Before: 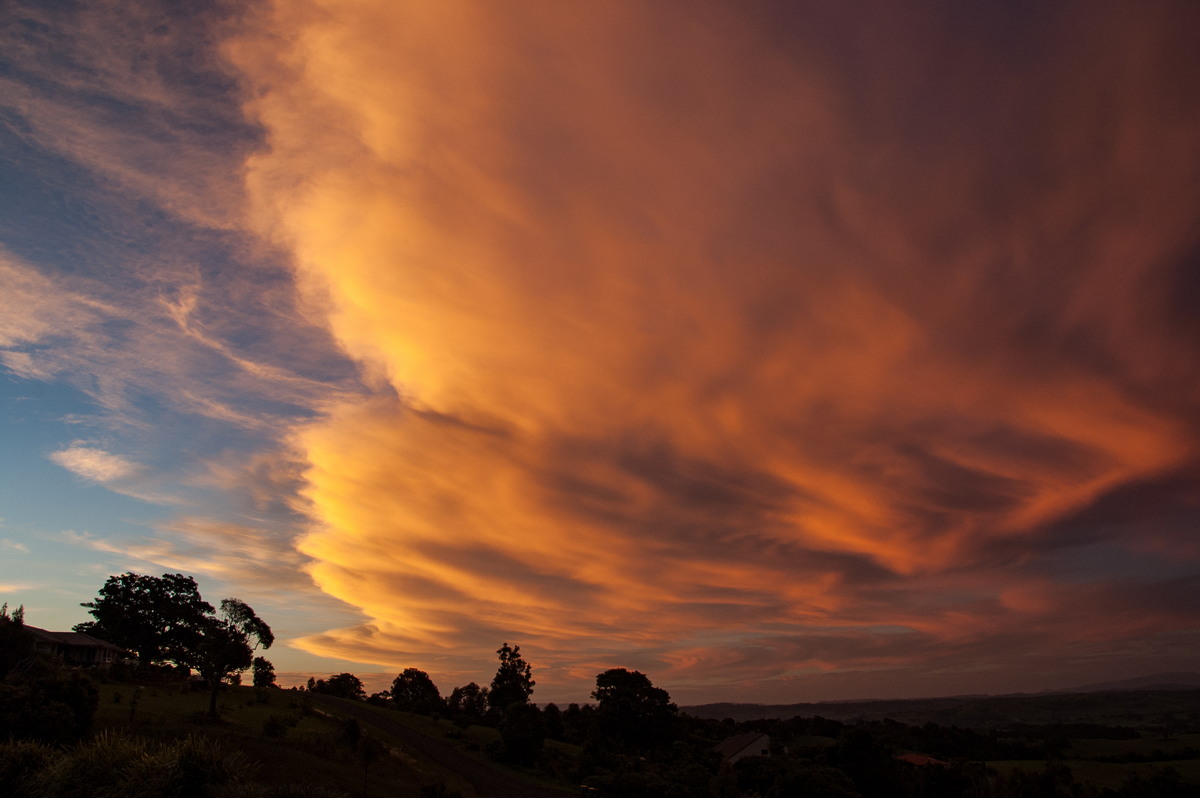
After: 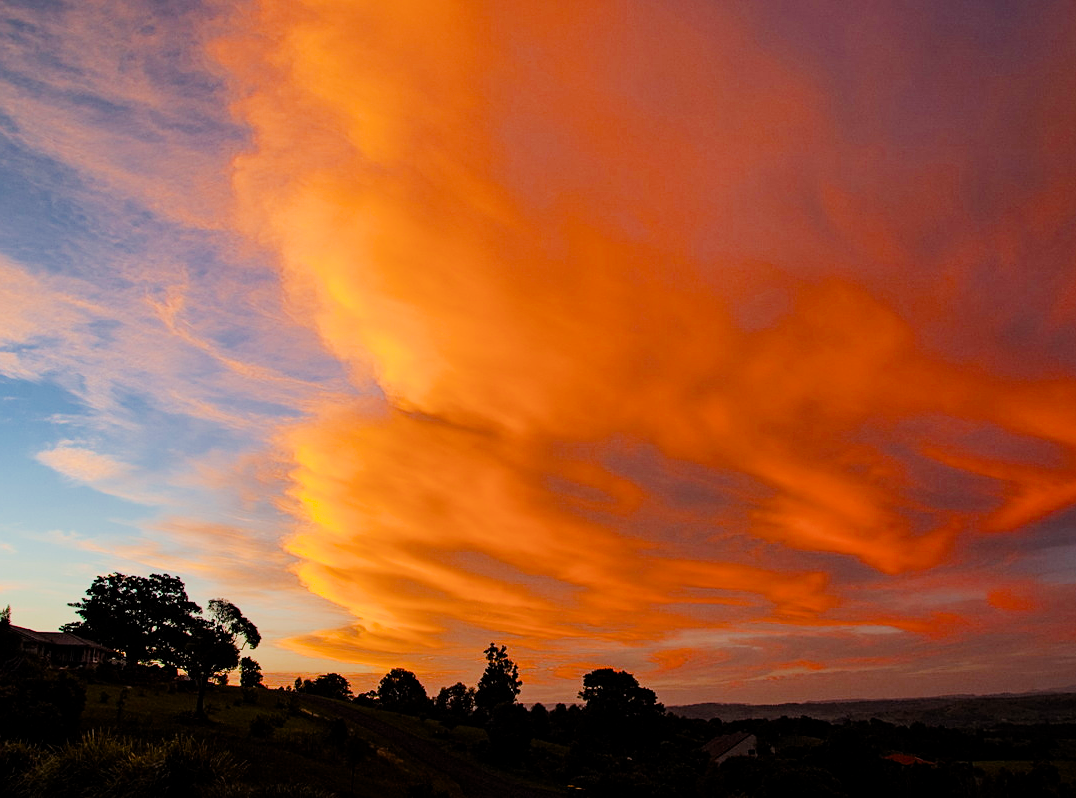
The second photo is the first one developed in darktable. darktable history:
exposure: black level correction 0, exposure 1.466 EV, compensate exposure bias true, compensate highlight preservation false
sharpen: amount 0.215
filmic rgb: middle gray luminance 29.85%, black relative exposure -8.94 EV, white relative exposure 6.99 EV, target black luminance 0%, hardness 2.96, latitude 2.64%, contrast 0.961, highlights saturation mix 5.36%, shadows ↔ highlights balance 12.08%
crop and rotate: left 1.137%, right 9.134%
color balance rgb: perceptual saturation grading › global saturation 25.56%, perceptual brilliance grading › global brilliance 3.757%, saturation formula JzAzBz (2021)
